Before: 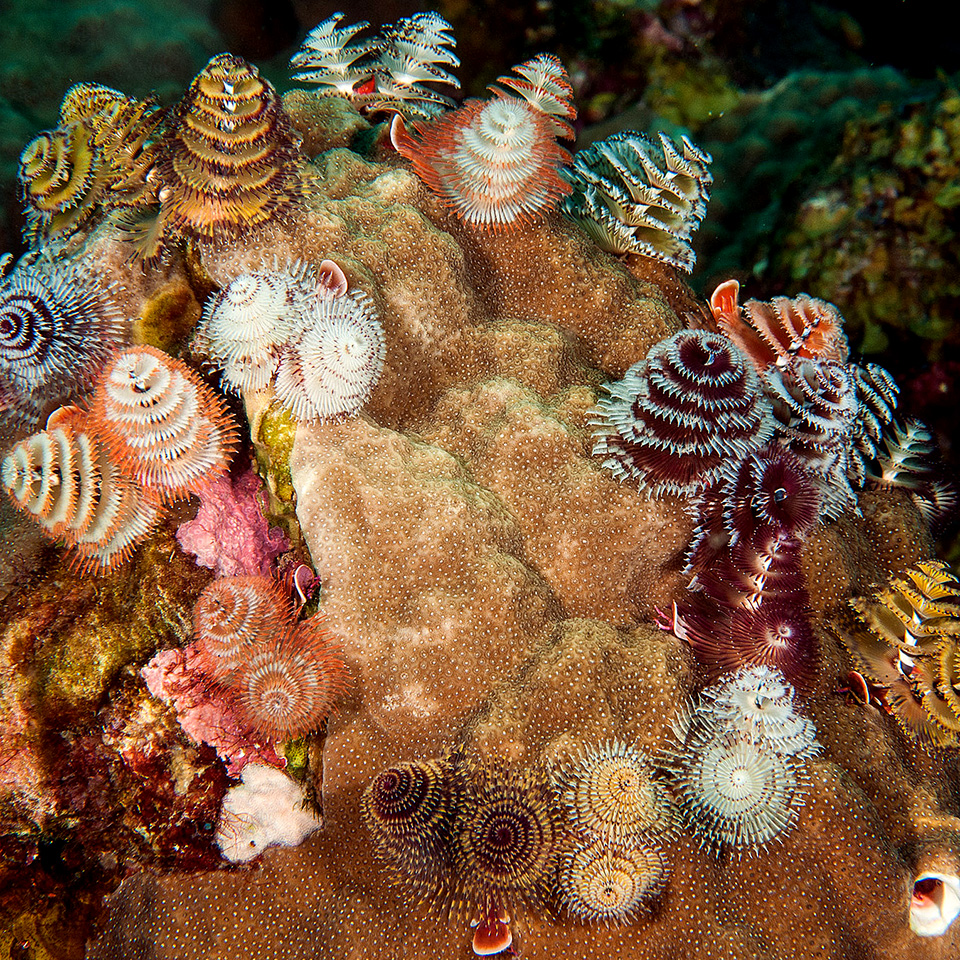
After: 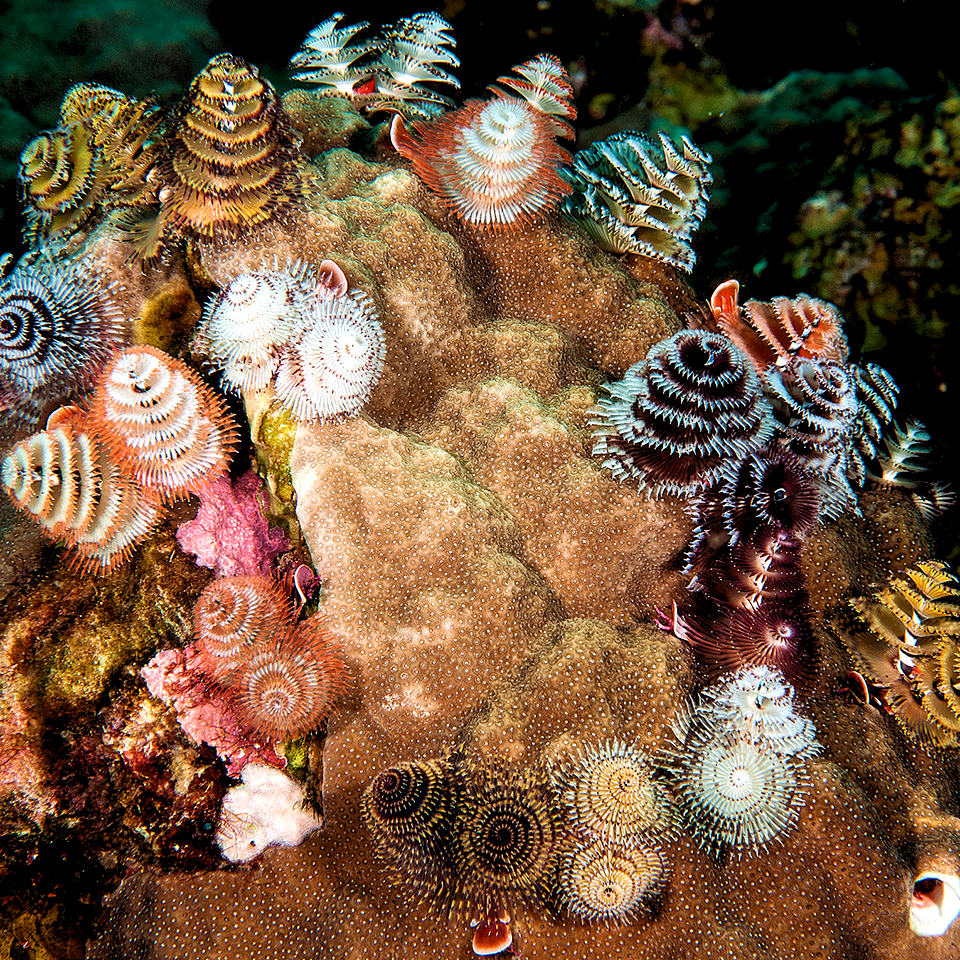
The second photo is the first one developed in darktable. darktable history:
levels: levels [0.062, 0.494, 0.925]
velvia: on, module defaults
color calibration: gray › normalize channels true, illuminant as shot in camera, x 0.358, y 0.373, temperature 4628.91 K, gamut compression 0.029
exposure: black level correction 0.004, exposure 0.015 EV, compensate highlight preservation false
